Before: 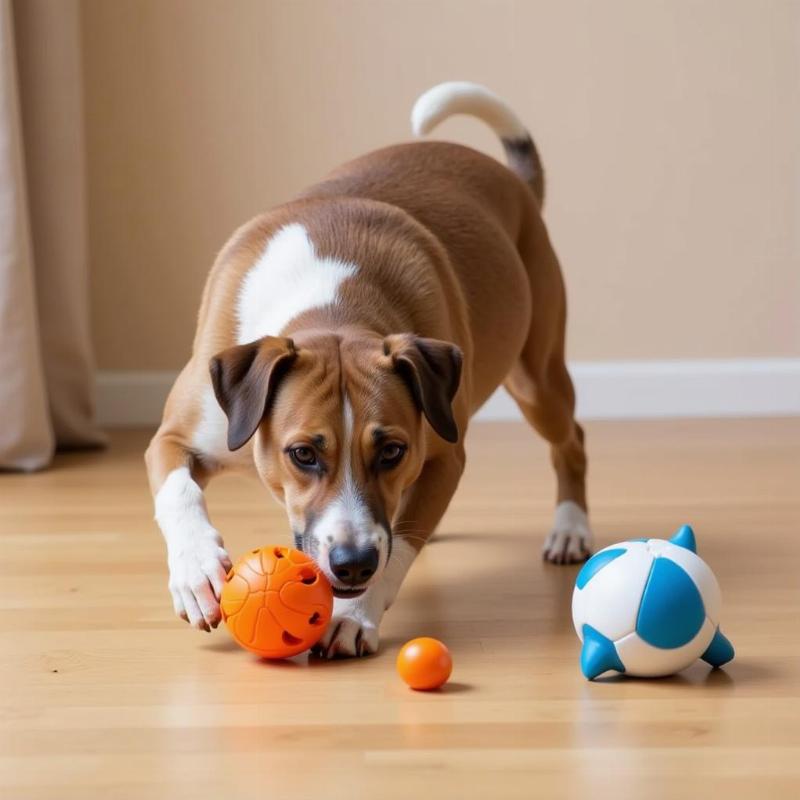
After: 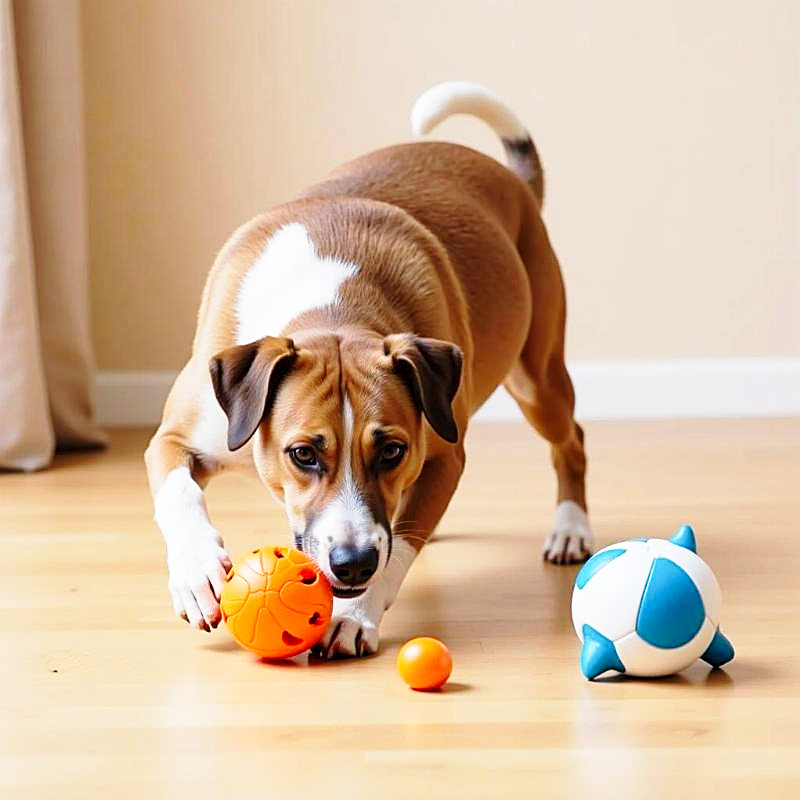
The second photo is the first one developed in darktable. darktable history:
base curve: curves: ch0 [(0, 0) (0.028, 0.03) (0.121, 0.232) (0.46, 0.748) (0.859, 0.968) (1, 1)], preserve colors none
sharpen: amount 0.739
